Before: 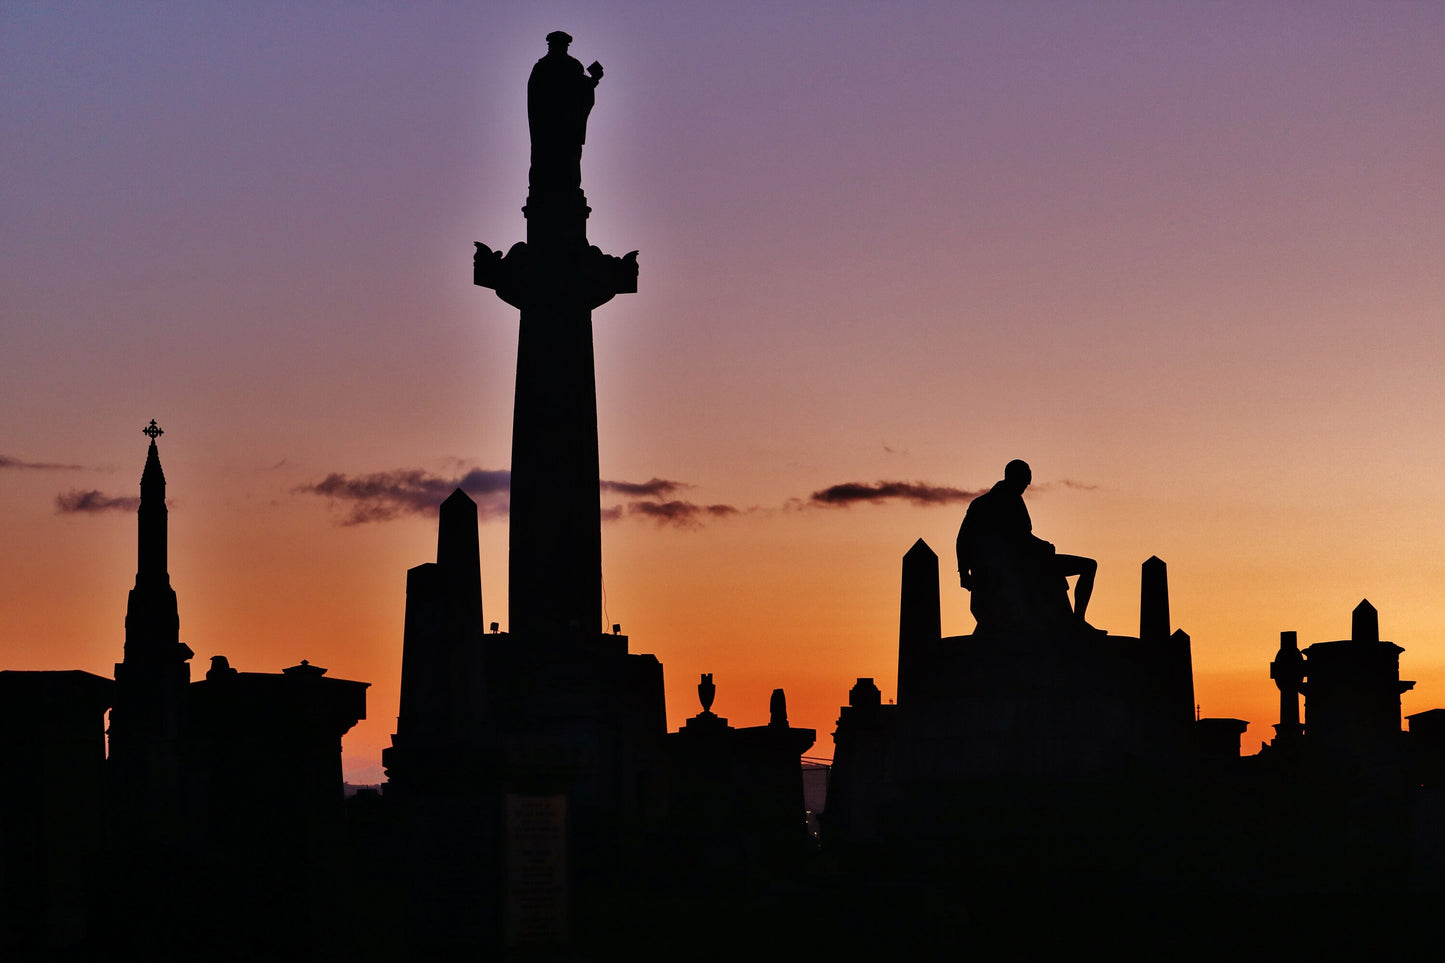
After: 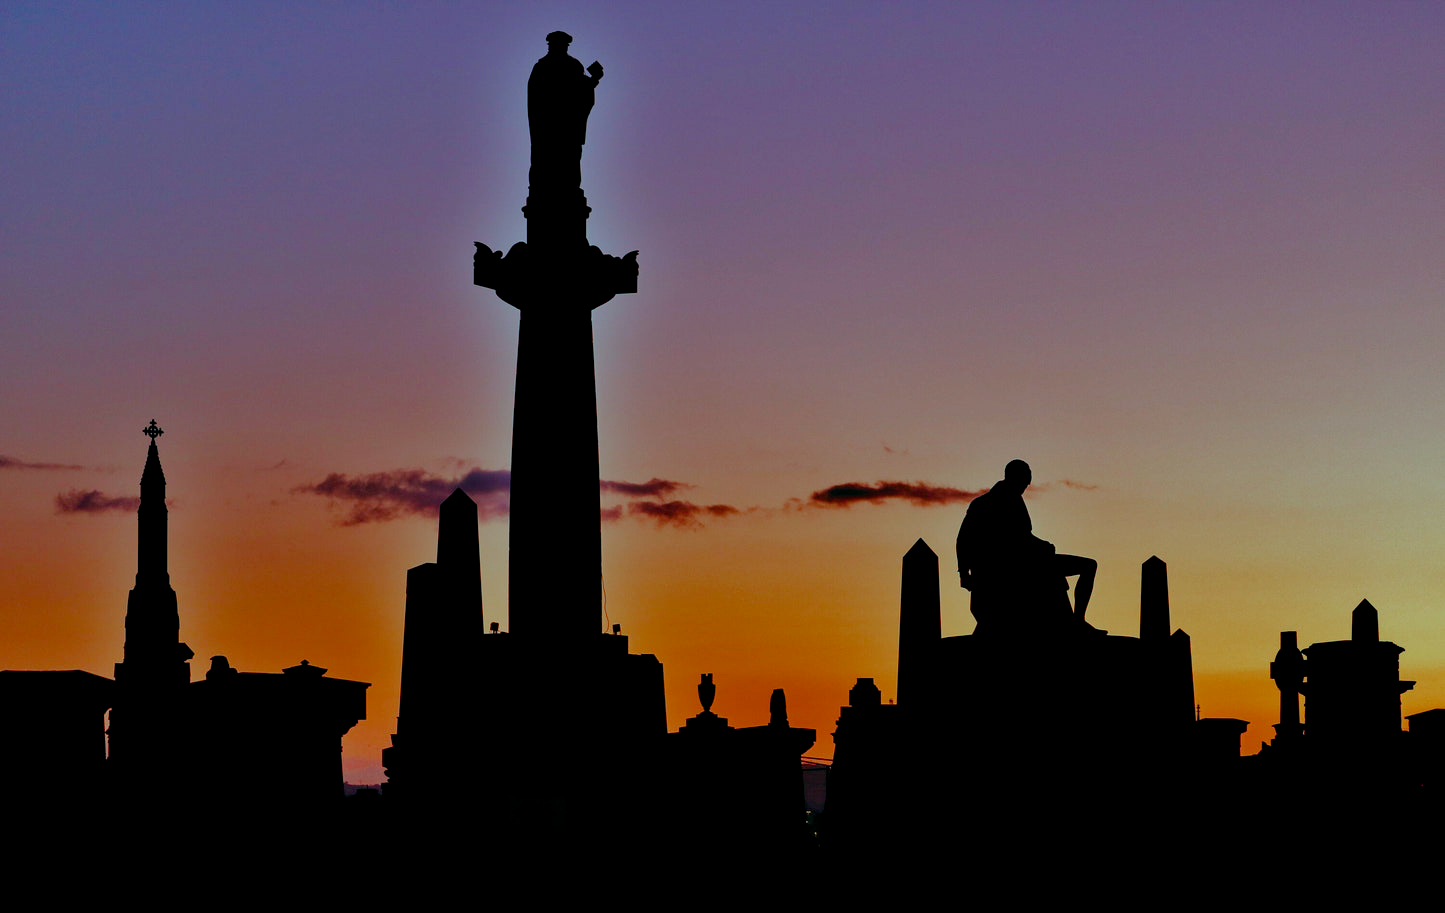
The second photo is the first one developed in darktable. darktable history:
crop and rotate: top 0%, bottom 5.097%
color balance rgb: shadows lift › luminance -7.7%, shadows lift › chroma 2.13%, shadows lift › hue 165.27°, power › luminance -7.77%, power › chroma 1.34%, power › hue 330.55°, highlights gain › luminance -33.33%, highlights gain › chroma 5.68%, highlights gain › hue 217.2°, global offset › luminance -0.33%, global offset › chroma 0.11%, global offset › hue 165.27°, perceptual saturation grading › global saturation 27.72%, perceptual saturation grading › highlights -25%, perceptual saturation grading › mid-tones 25%, perceptual saturation grading › shadows 50%
